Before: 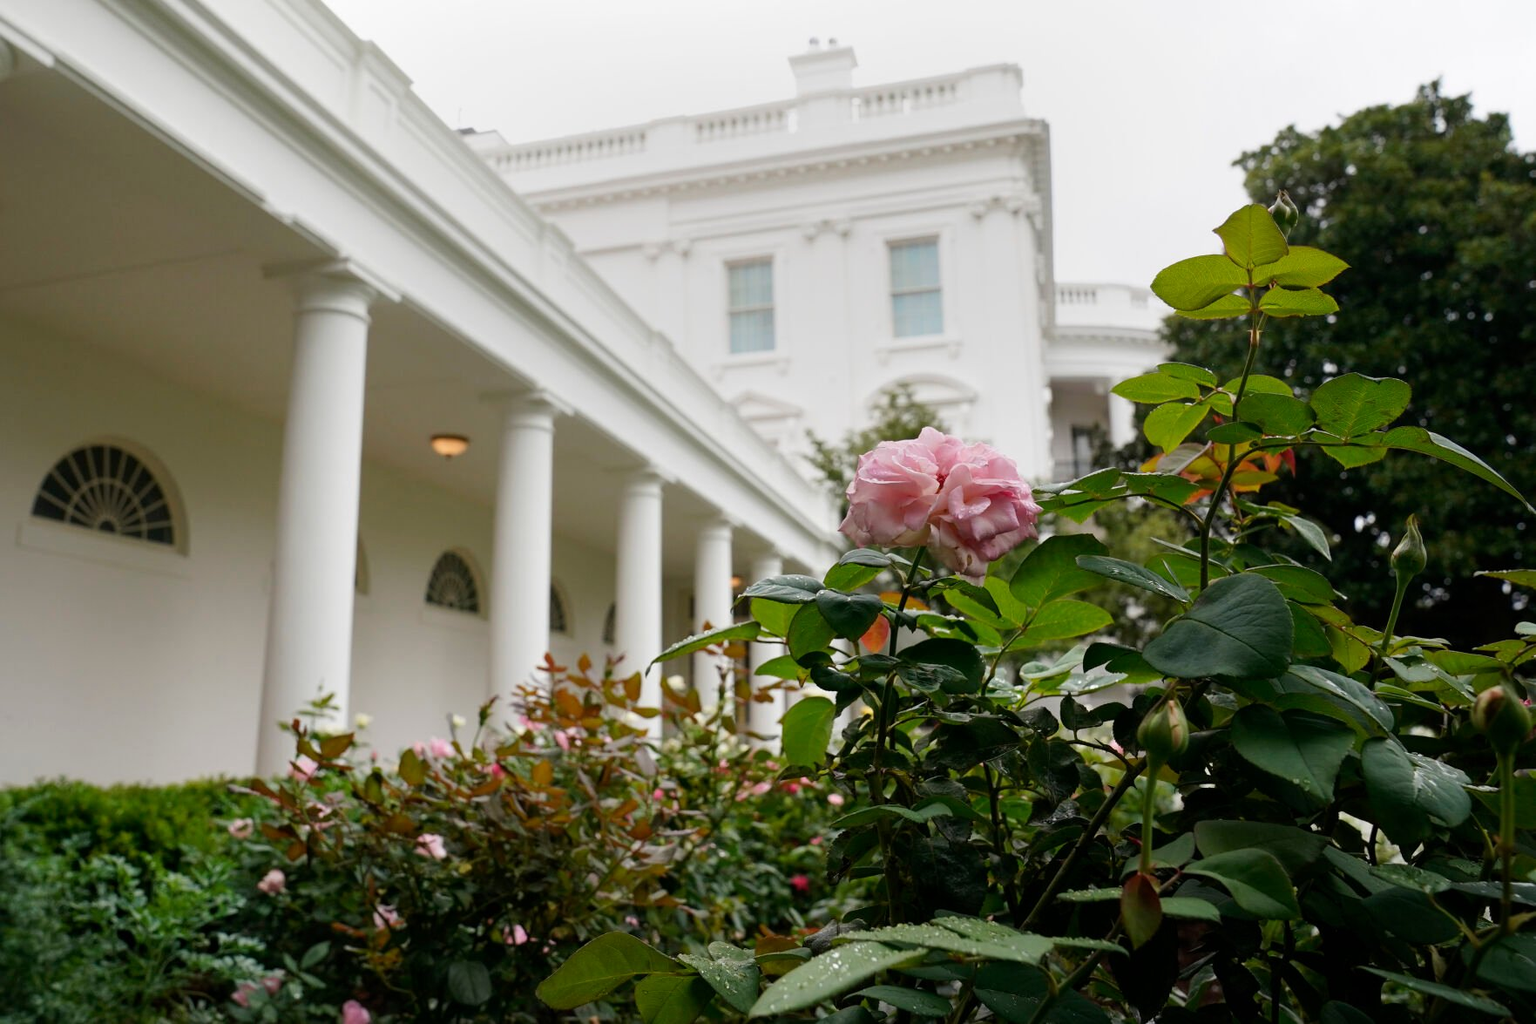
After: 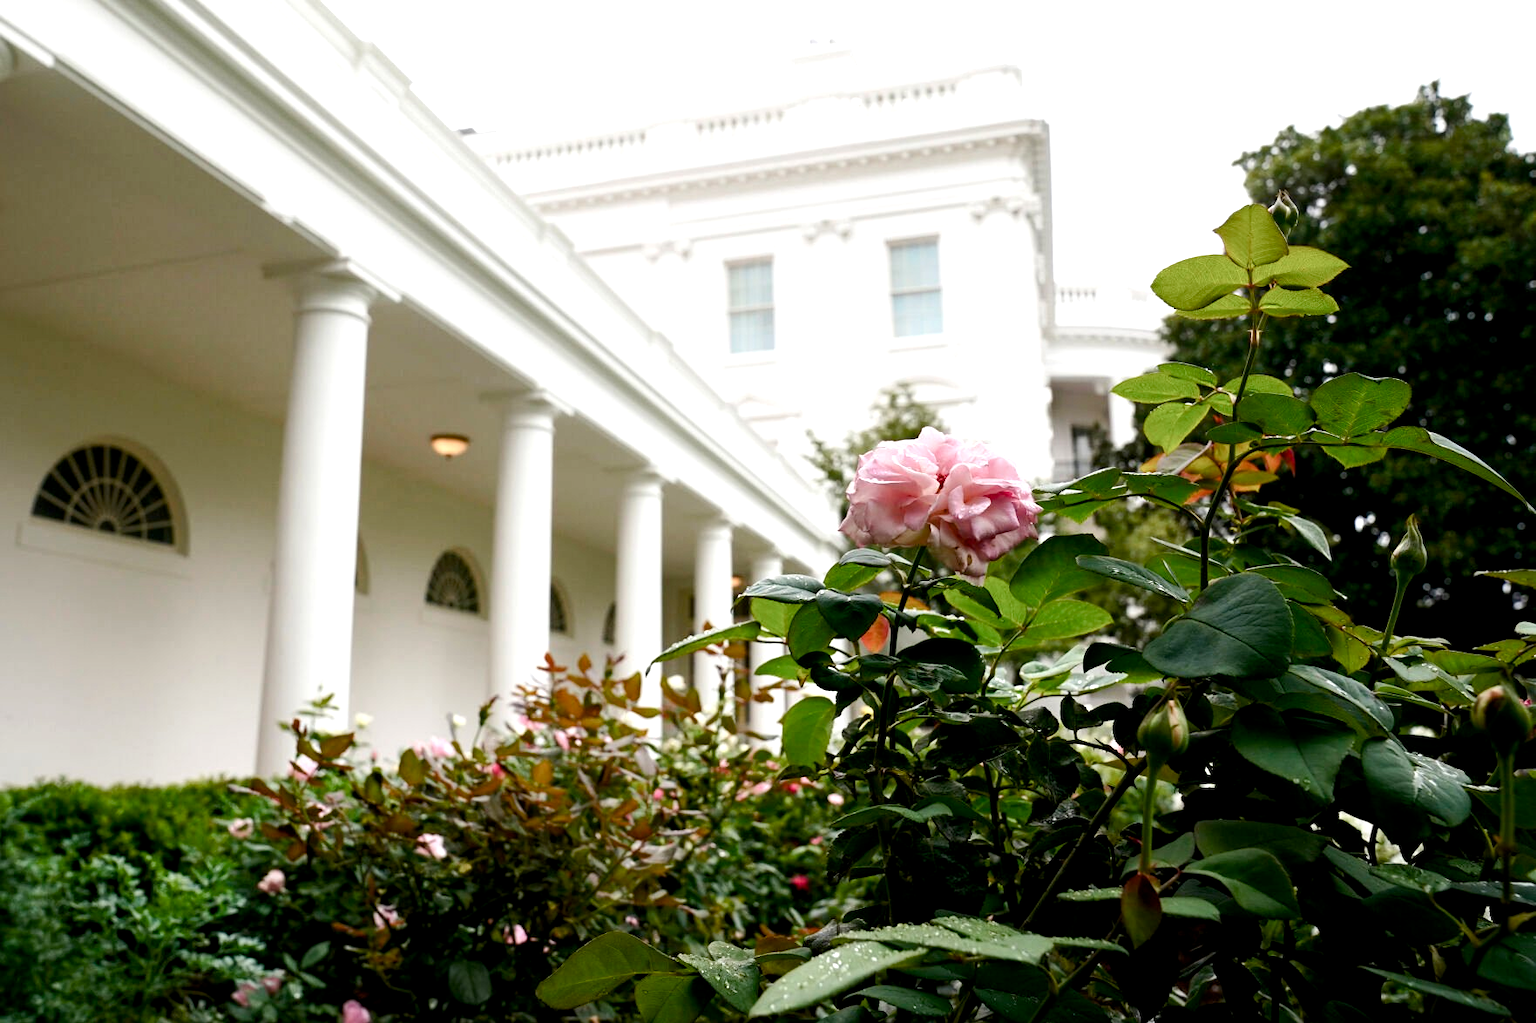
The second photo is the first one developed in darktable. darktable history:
color balance rgb: perceptual saturation grading › global saturation 0.58%, perceptual saturation grading › highlights -30.896%, perceptual saturation grading › shadows 20.275%, global vibrance 20%
exposure: black level correction 0.004, exposure 0.42 EV, compensate highlight preservation false
contrast brightness saturation: contrast 0.05
tone equalizer: -8 EV -0.436 EV, -7 EV -0.428 EV, -6 EV -0.316 EV, -5 EV -0.196 EV, -3 EV 0.214 EV, -2 EV 0.319 EV, -1 EV 0.363 EV, +0 EV 0.42 EV, edges refinement/feathering 500, mask exposure compensation -1.57 EV, preserve details no
